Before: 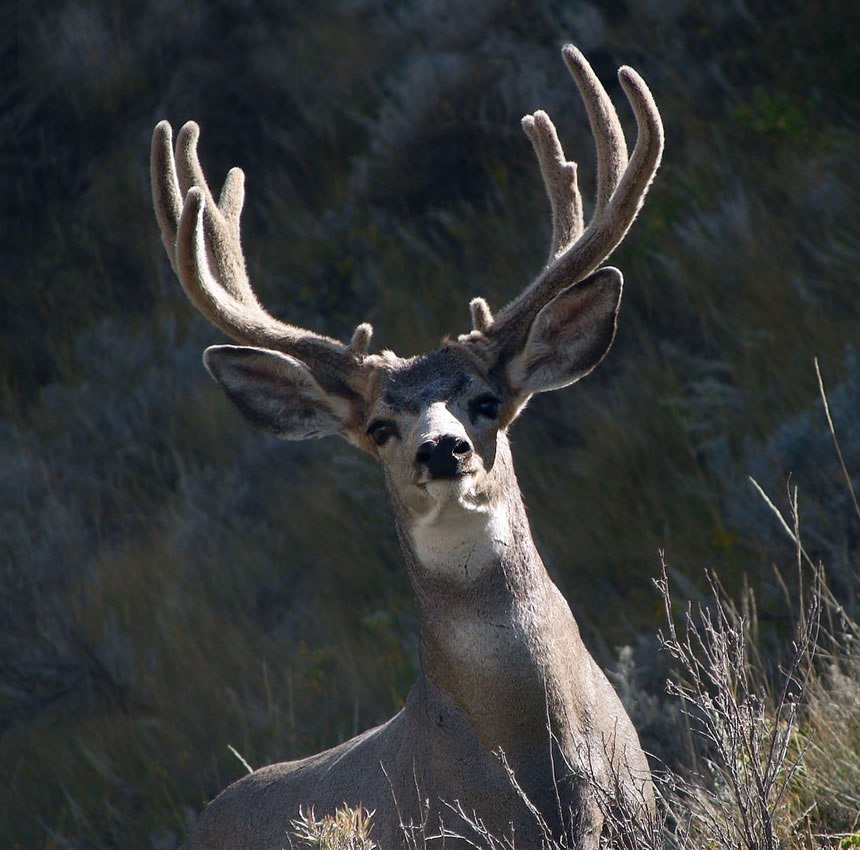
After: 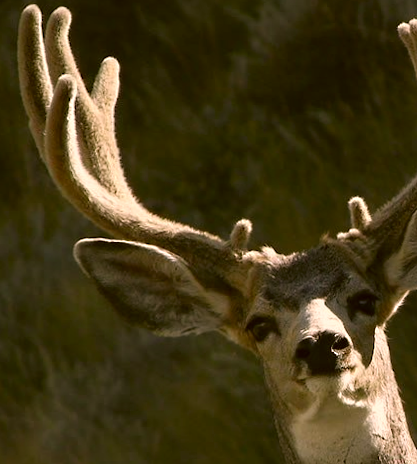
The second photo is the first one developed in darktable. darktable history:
crop: left 17.835%, top 7.675%, right 32.881%, bottom 32.213%
sharpen: radius 5.325, amount 0.312, threshold 26.433
rotate and perspective: rotation -0.013°, lens shift (vertical) -0.027, lens shift (horizontal) 0.178, crop left 0.016, crop right 0.989, crop top 0.082, crop bottom 0.918
color correction: highlights a* 8.98, highlights b* 15.09, shadows a* -0.49, shadows b* 26.52
